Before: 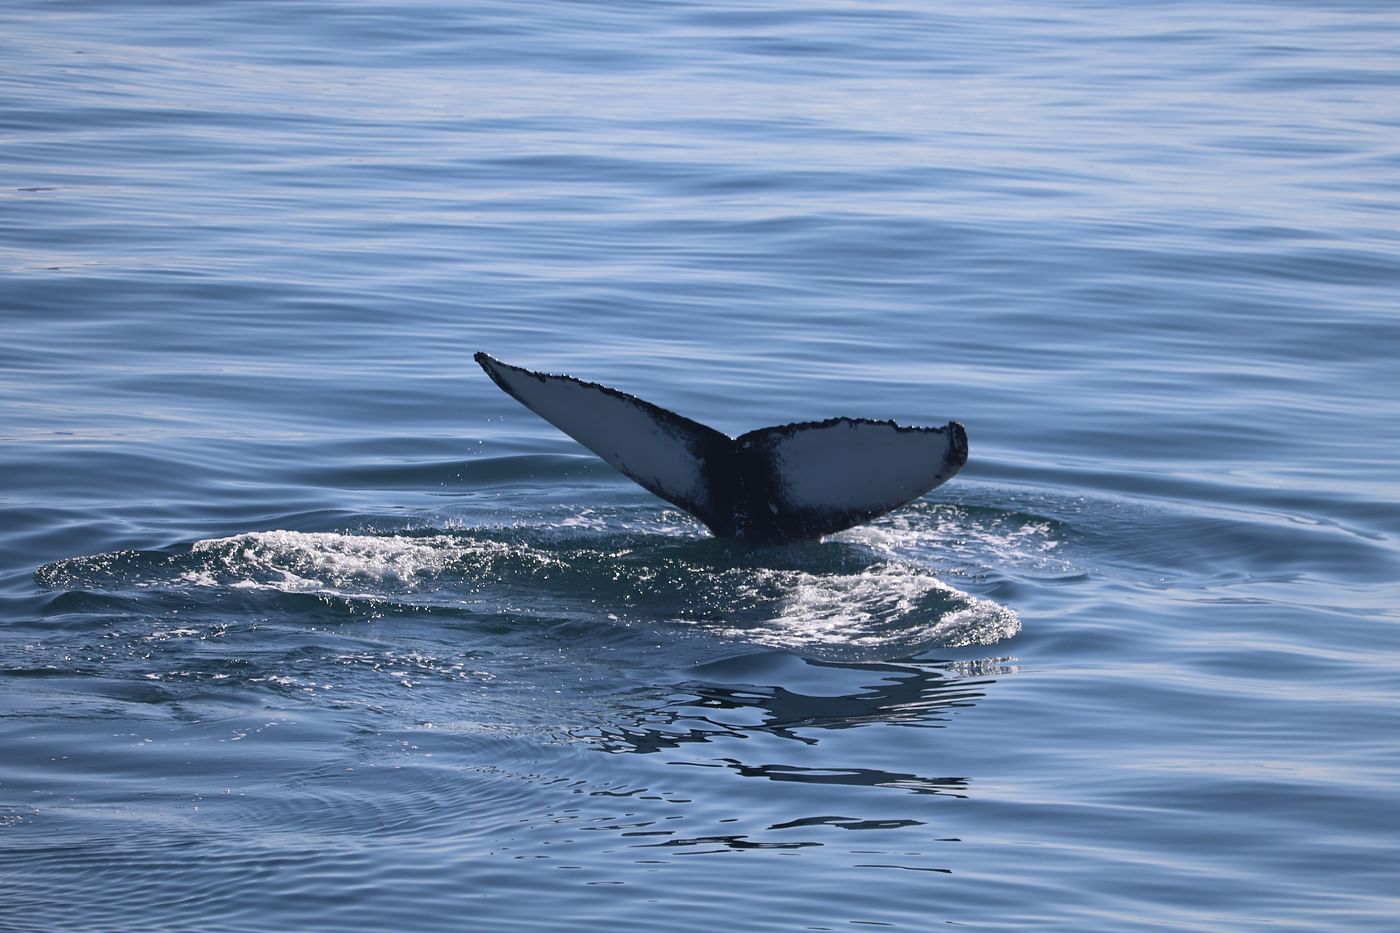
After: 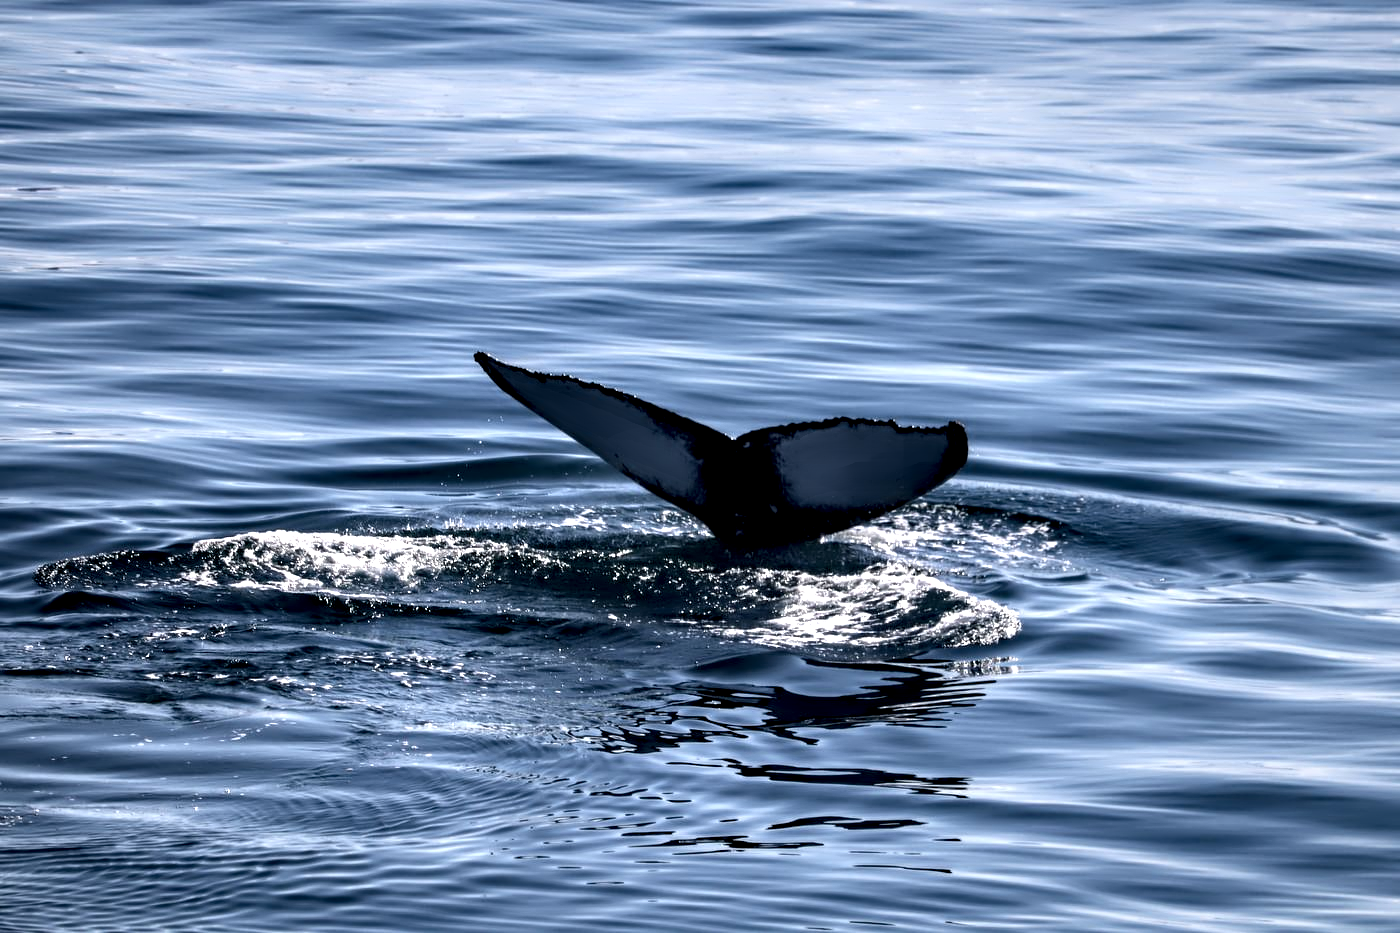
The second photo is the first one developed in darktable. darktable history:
local contrast: detail 160%
contrast equalizer: y [[0.783, 0.666, 0.575, 0.77, 0.556, 0.501], [0.5 ×6], [0.5 ×6], [0, 0.02, 0.272, 0.399, 0.062, 0], [0 ×6]]
